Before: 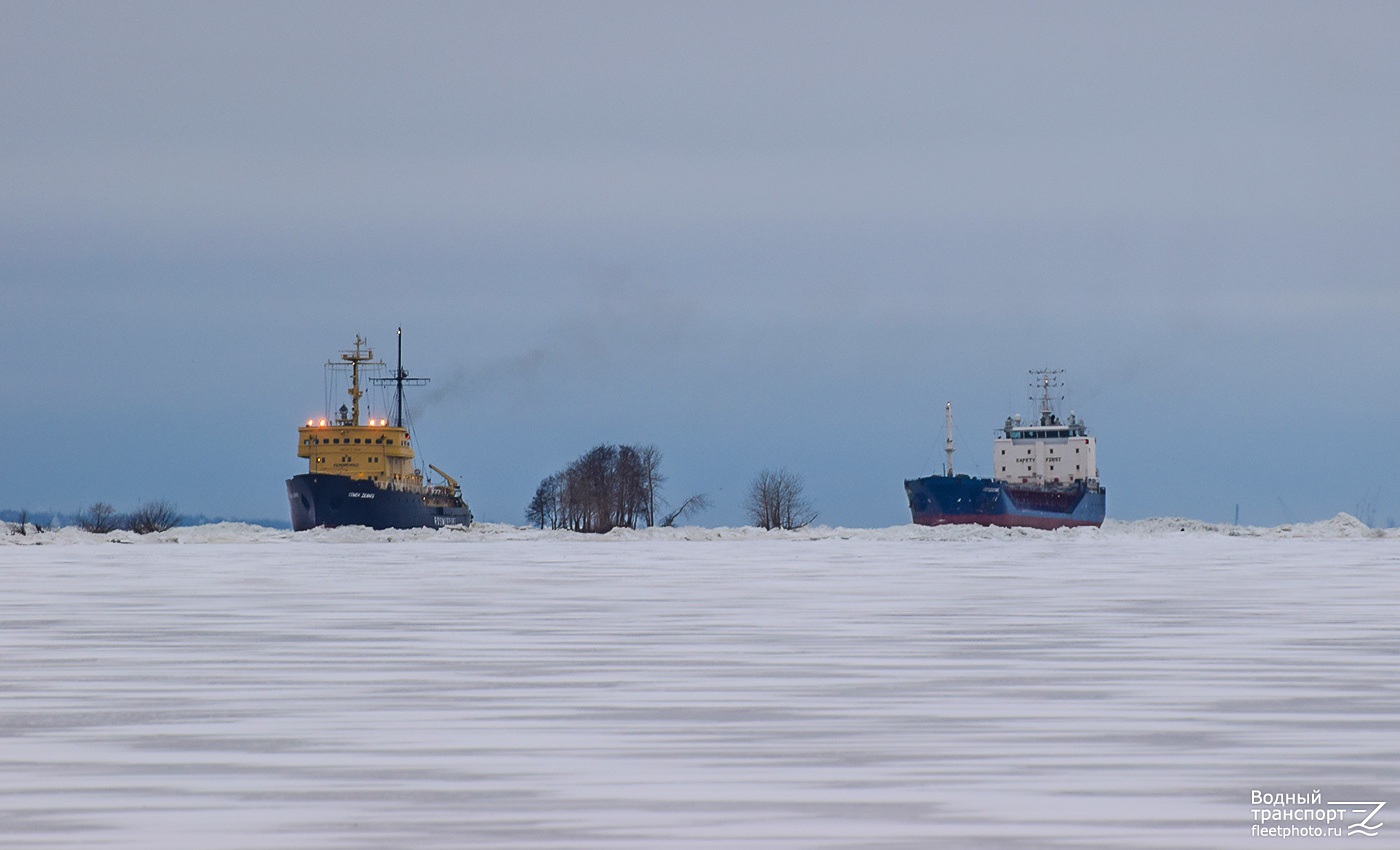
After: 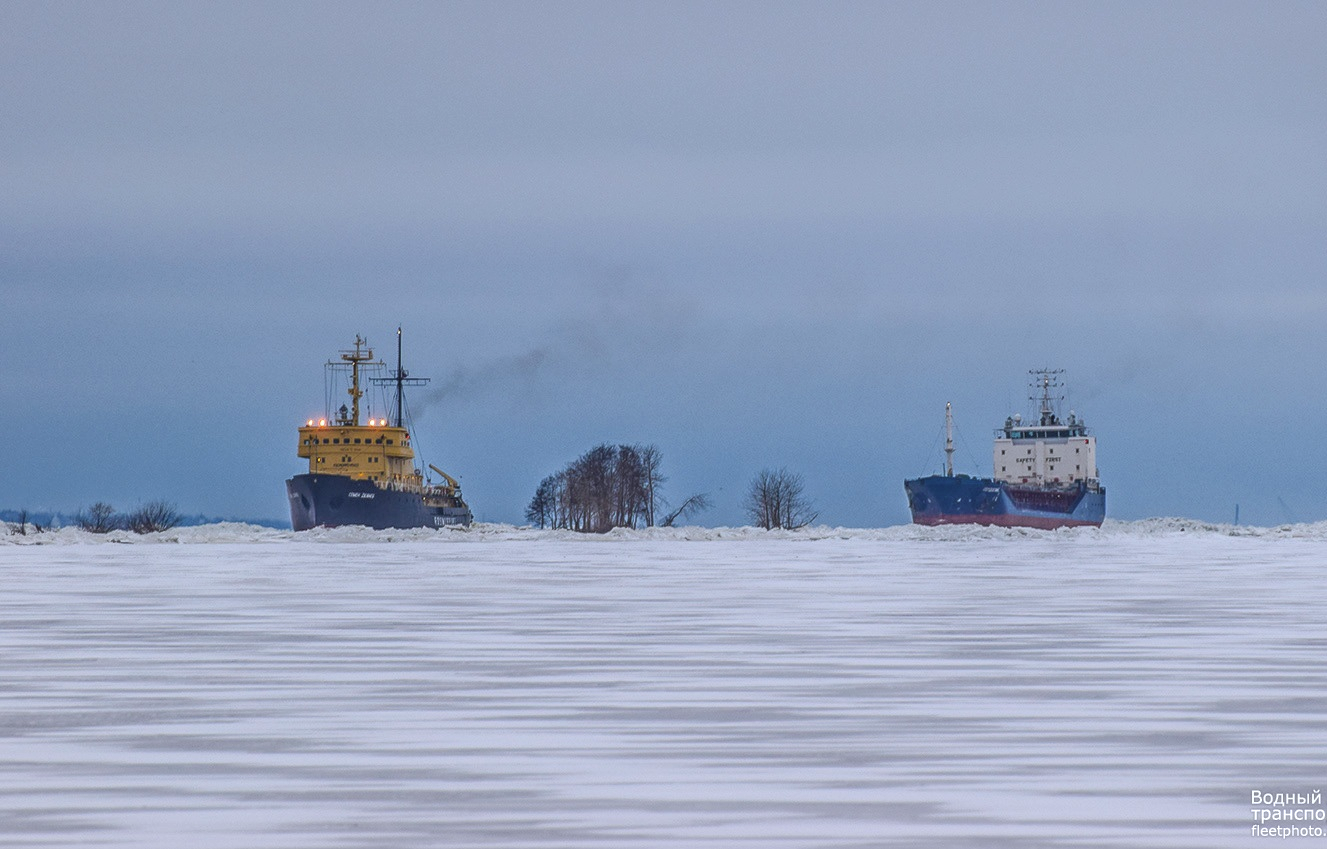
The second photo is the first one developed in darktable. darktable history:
white balance: red 0.974, blue 1.044
local contrast: highlights 66%, shadows 33%, detail 166%, midtone range 0.2
crop and rotate: right 5.167%
